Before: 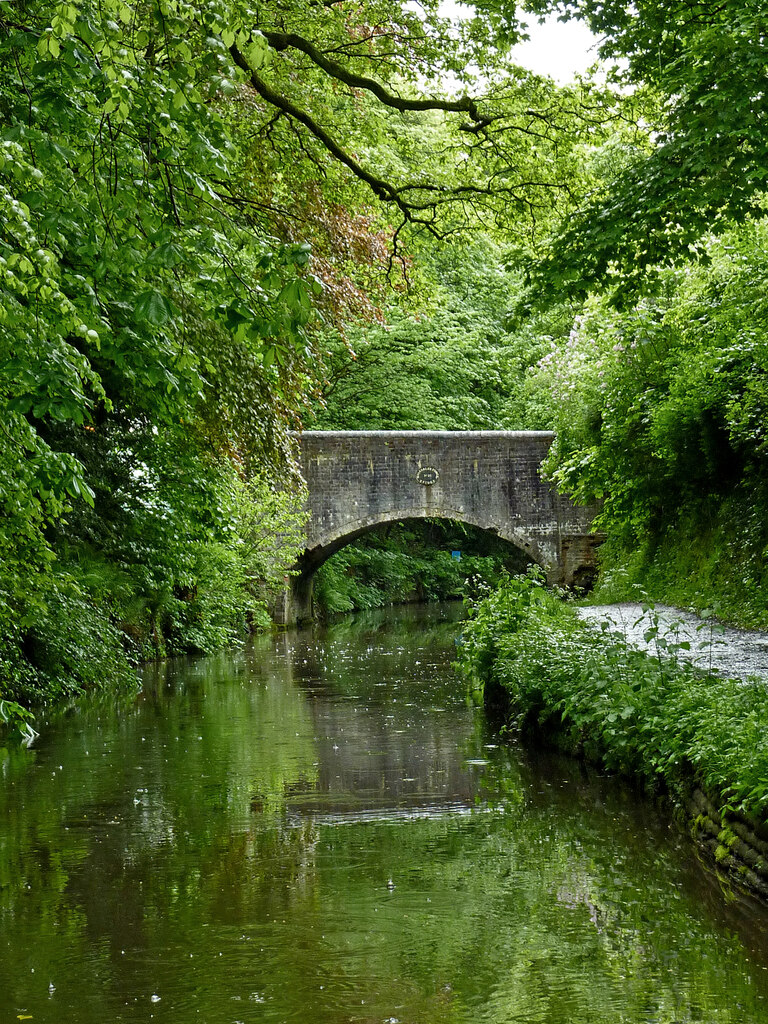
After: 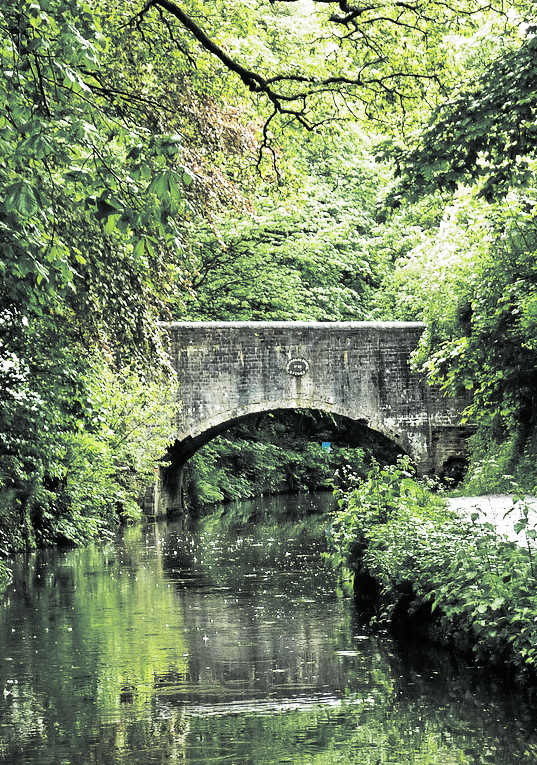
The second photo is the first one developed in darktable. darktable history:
shadows and highlights: shadows 43.06, highlights 6.94
crop and rotate: left 17.046%, top 10.659%, right 12.989%, bottom 14.553%
base curve: curves: ch0 [(0, 0) (0.007, 0.004) (0.027, 0.03) (0.046, 0.07) (0.207, 0.54) (0.442, 0.872) (0.673, 0.972) (1, 1)], preserve colors none
split-toning: shadows › hue 190.8°, shadows › saturation 0.05, highlights › hue 54°, highlights › saturation 0.05, compress 0%
